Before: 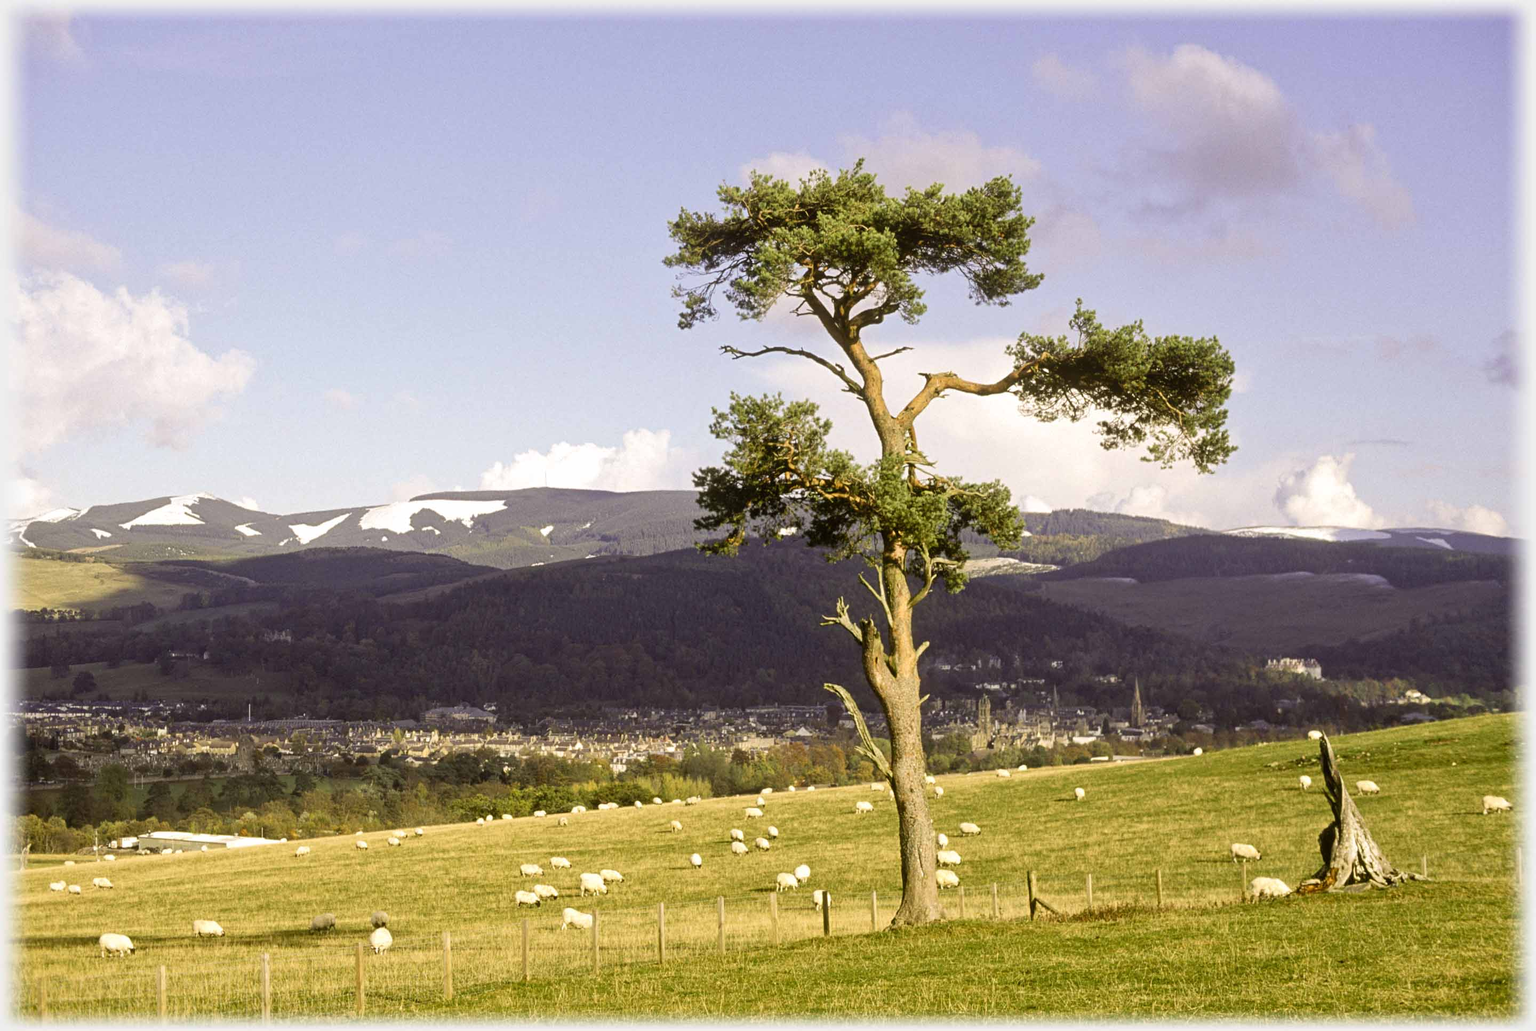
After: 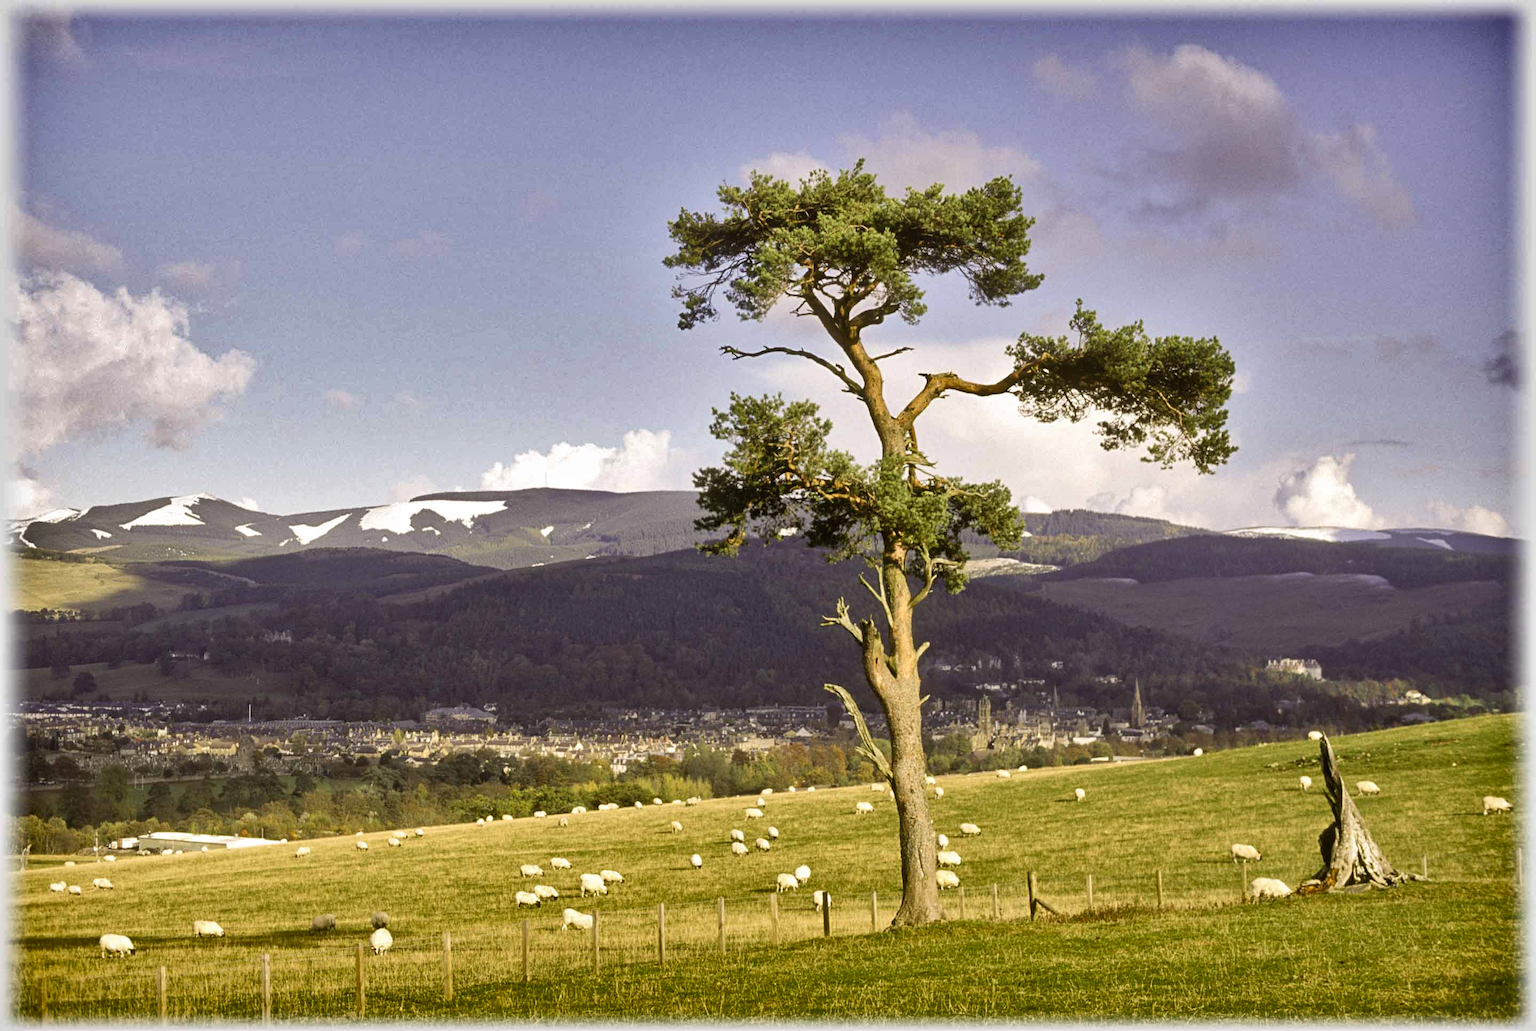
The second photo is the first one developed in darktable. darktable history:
shadows and highlights: radius 108.52, shadows 44.07, highlights -67.8, low approximation 0.01, soften with gaussian
base curve: curves: ch0 [(0, 0) (0.297, 0.298) (1, 1)], preserve colors none
